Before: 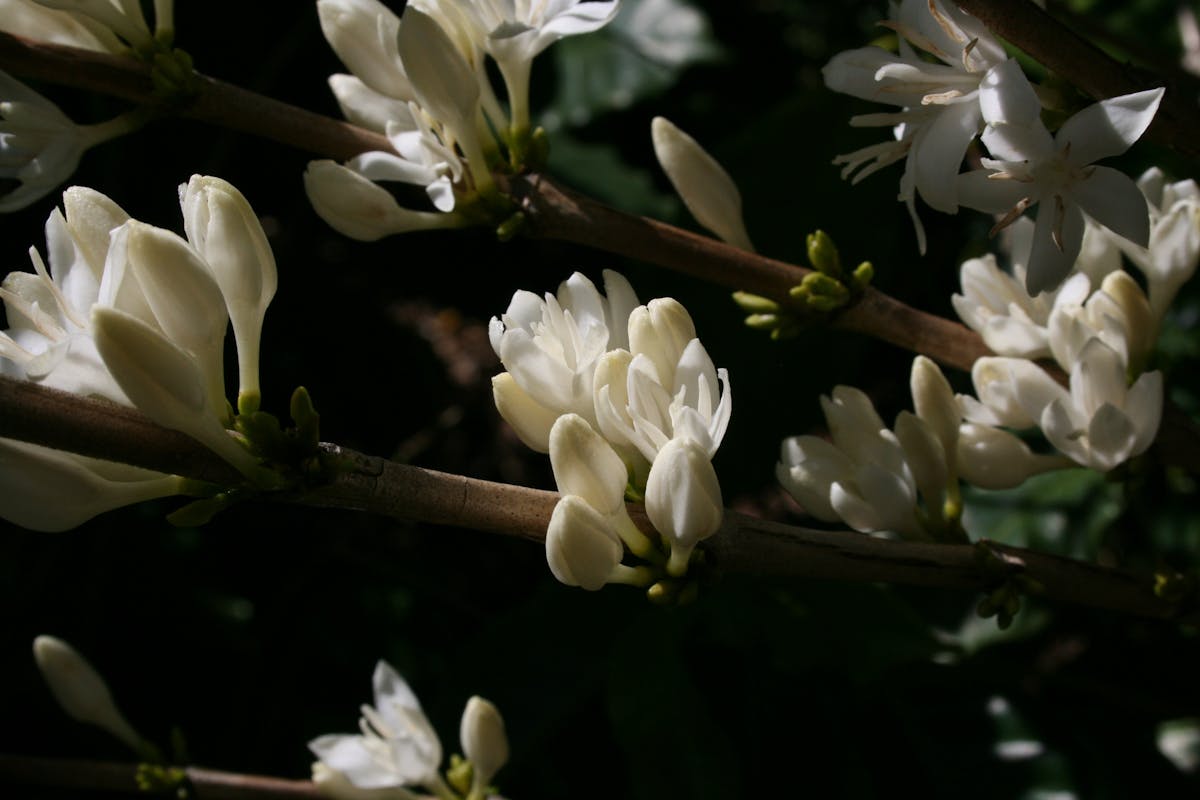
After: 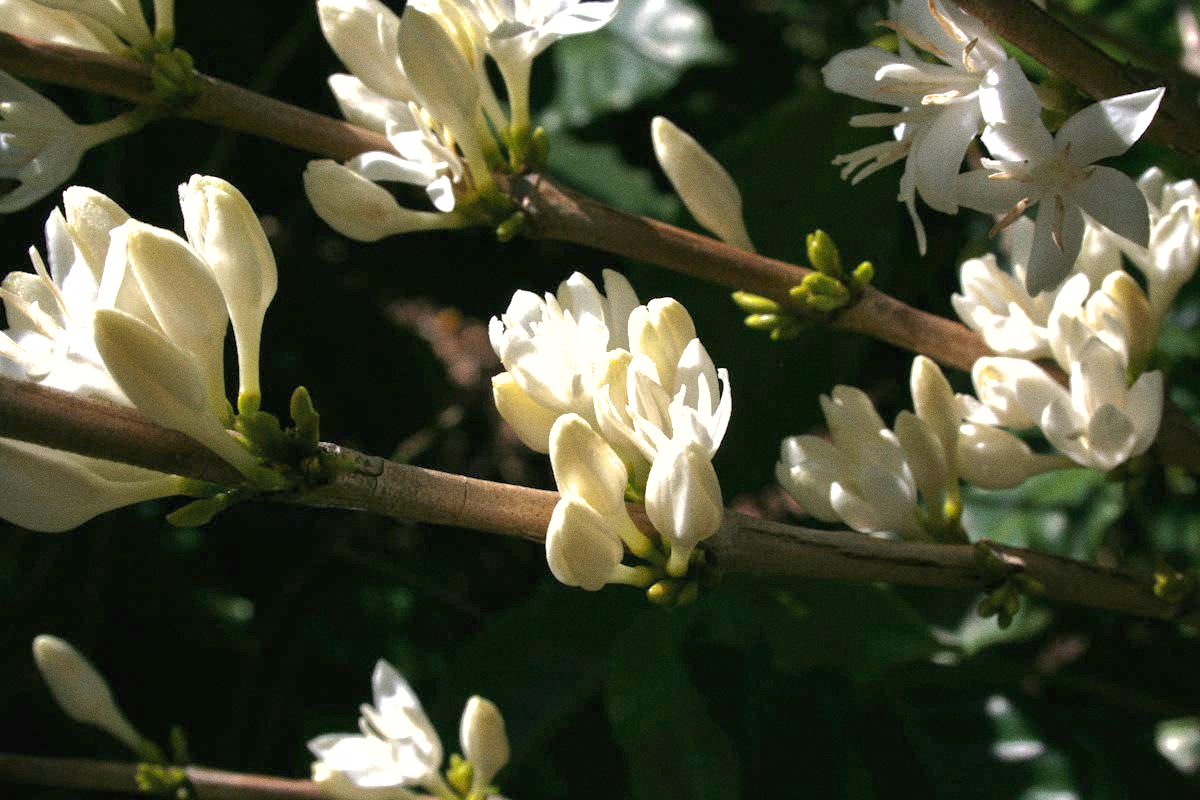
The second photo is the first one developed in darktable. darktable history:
grain: on, module defaults
tone equalizer: -8 EV -0.002 EV, -7 EV 0.005 EV, -6 EV -0.009 EV, -5 EV 0.011 EV, -4 EV -0.012 EV, -3 EV 0.007 EV, -2 EV -0.062 EV, -1 EV -0.293 EV, +0 EV -0.582 EV, smoothing diameter 2%, edges refinement/feathering 20, mask exposure compensation -1.57 EV, filter diffusion 5
exposure: black level correction 0, exposure 1.625 EV, compensate exposure bias true, compensate highlight preservation false
shadows and highlights: shadows 40, highlights -60
